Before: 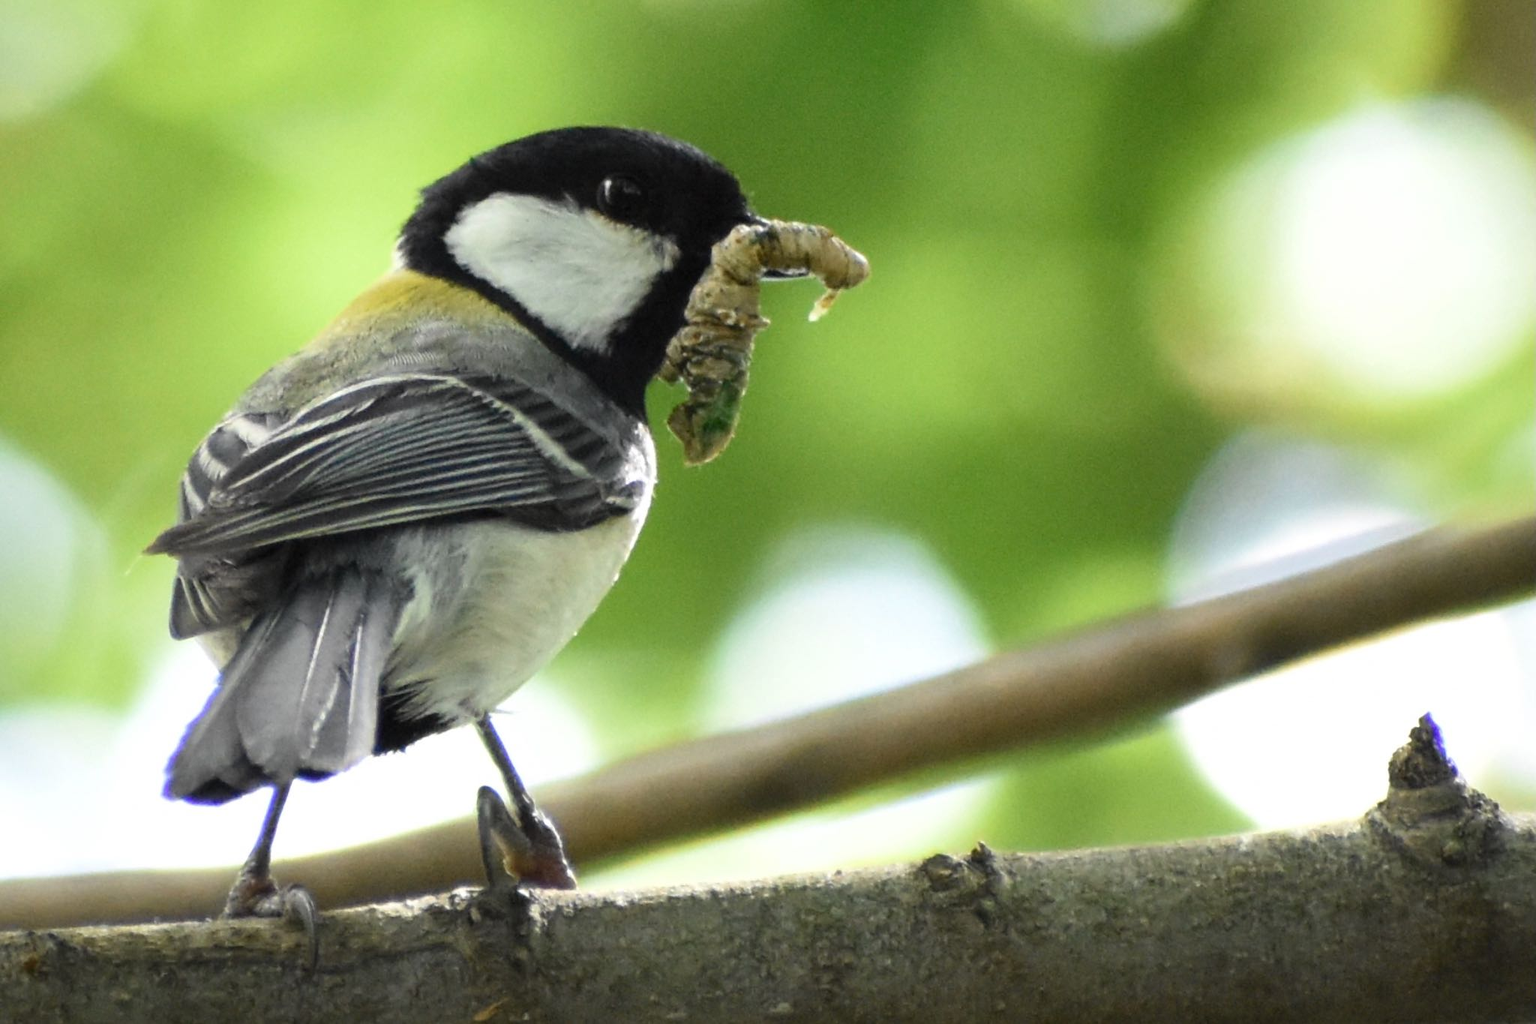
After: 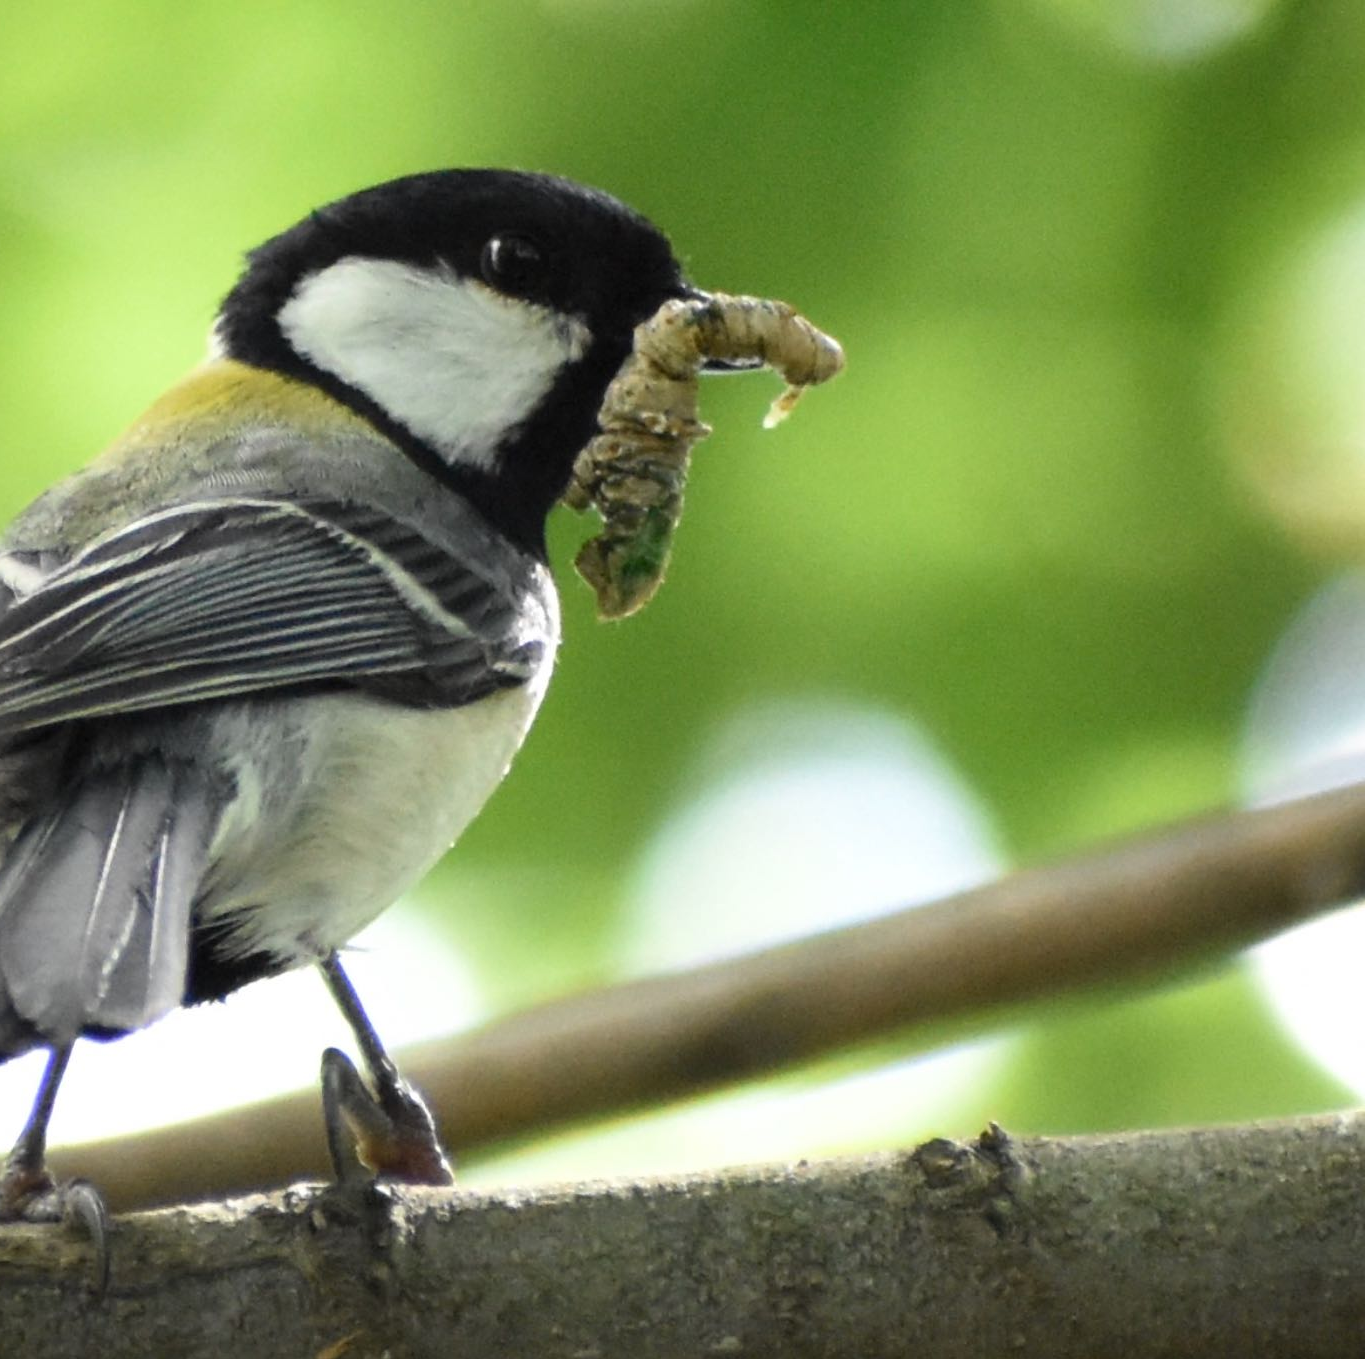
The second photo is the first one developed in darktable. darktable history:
crop: left 15.412%, right 17.915%
